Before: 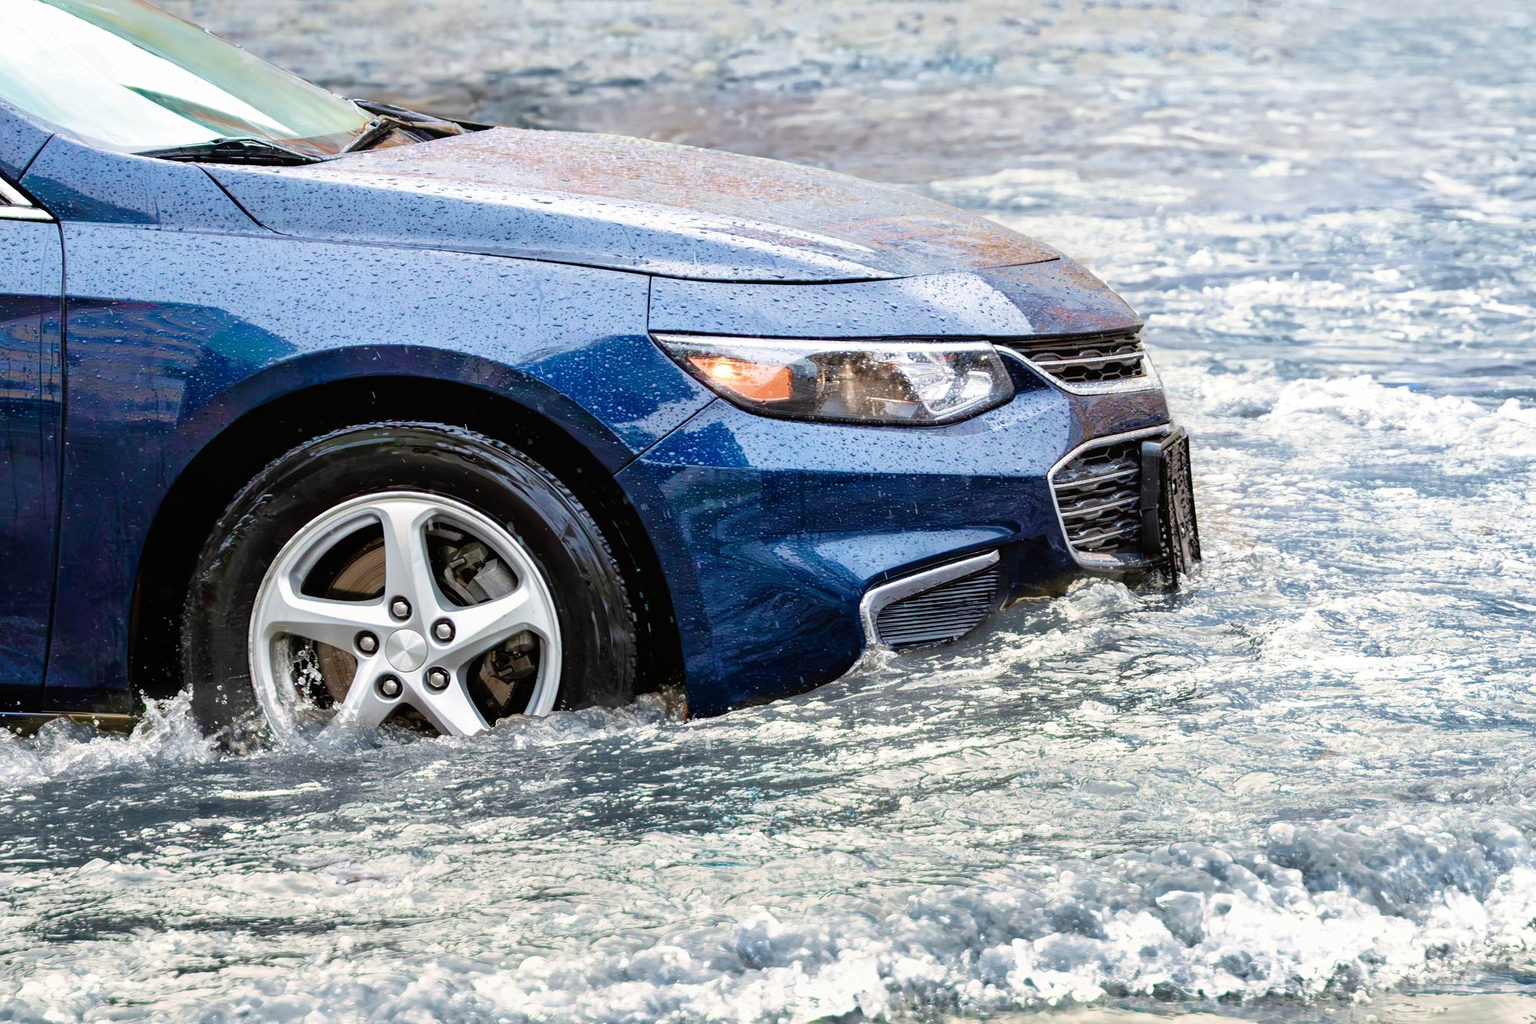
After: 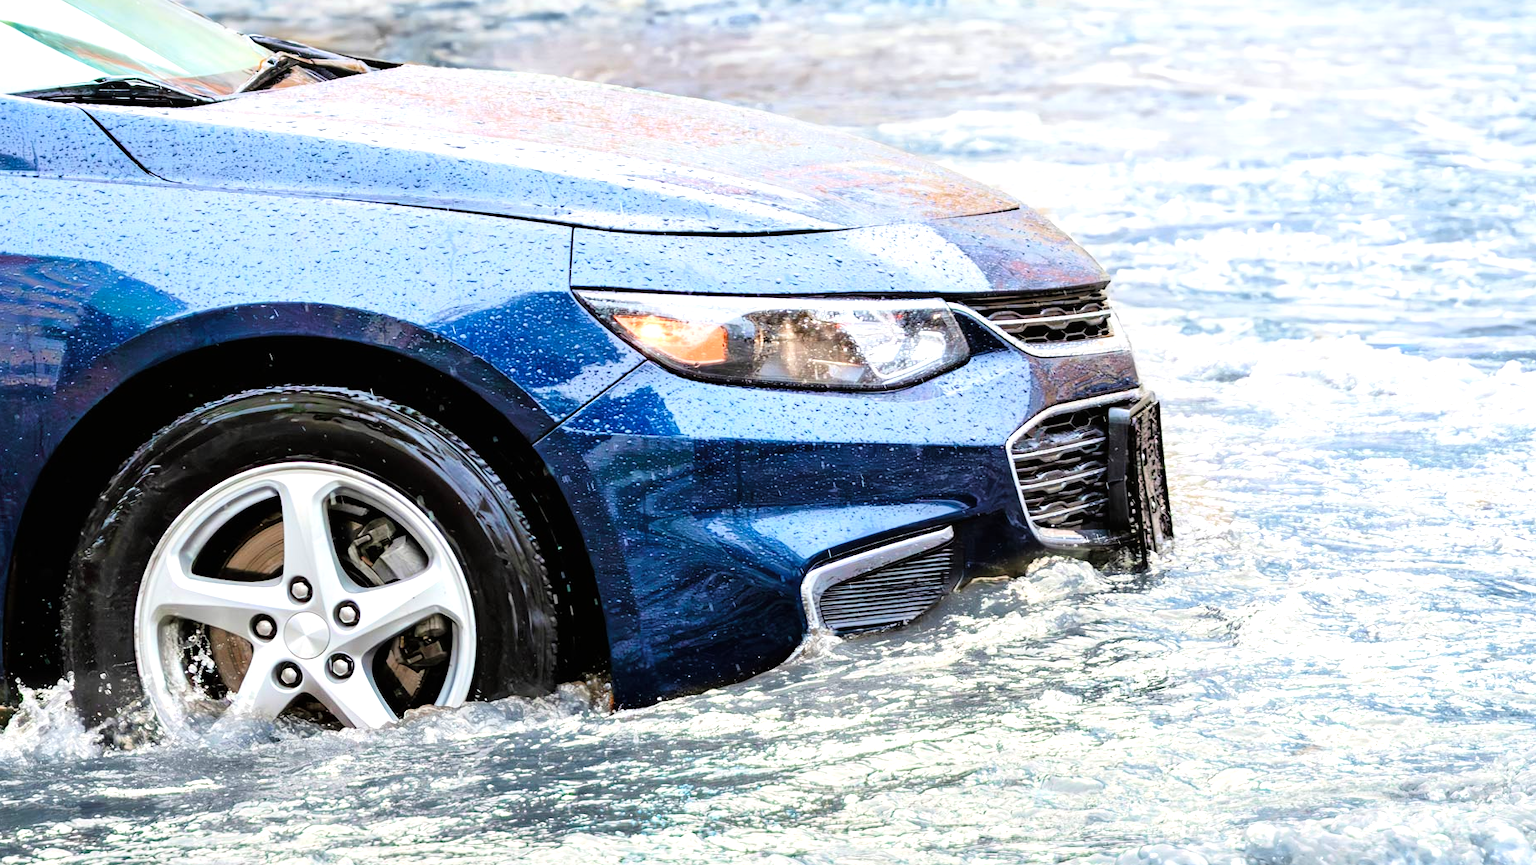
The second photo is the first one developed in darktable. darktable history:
tone curve: curves: ch0 [(0, 0) (0.004, 0.001) (0.133, 0.112) (0.325, 0.362) (0.832, 0.893) (1, 1)], color space Lab, linked channels, preserve colors none
crop: left 8.155%, top 6.611%, bottom 15.385%
exposure: exposure 0.485 EV, compensate highlight preservation false
